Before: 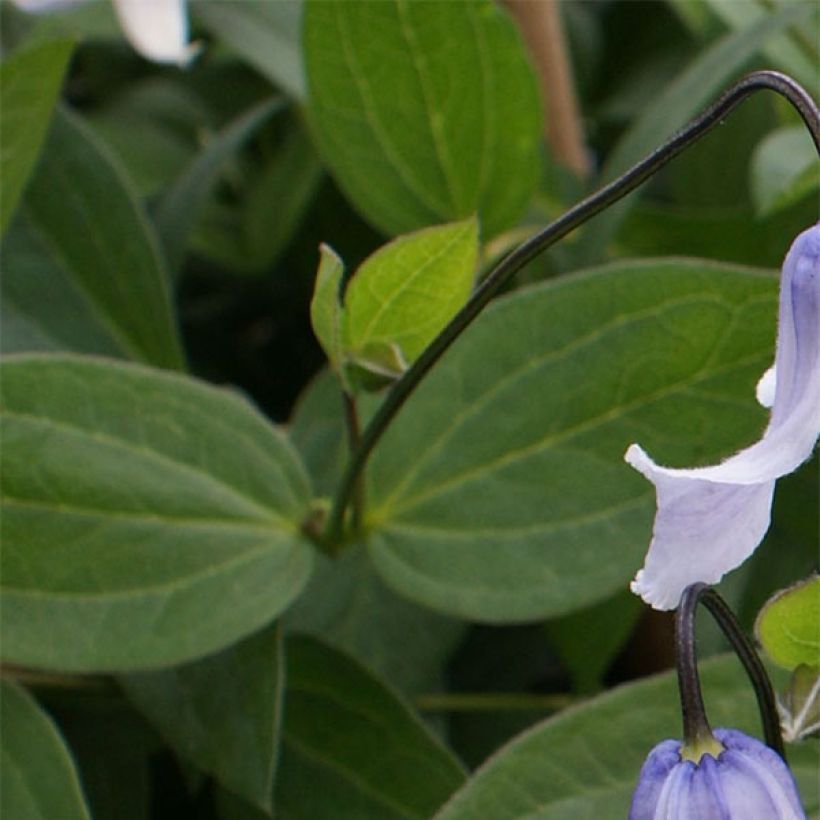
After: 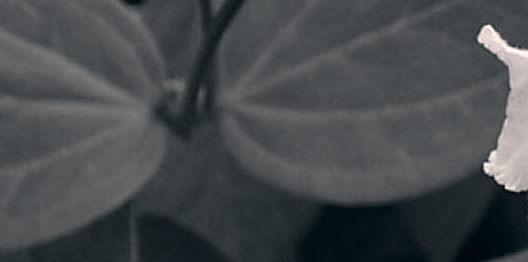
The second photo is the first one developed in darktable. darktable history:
crop: left 17.978%, top 51.112%, right 17.612%, bottom 16.881%
color calibration: output gray [0.18, 0.41, 0.41, 0], x 0.37, y 0.382, temperature 4318.45 K, saturation algorithm version 1 (2020)
color correction: highlights a* 5.44, highlights b* 5.3, shadows a* -4.36, shadows b* -5.02
sharpen: on, module defaults
